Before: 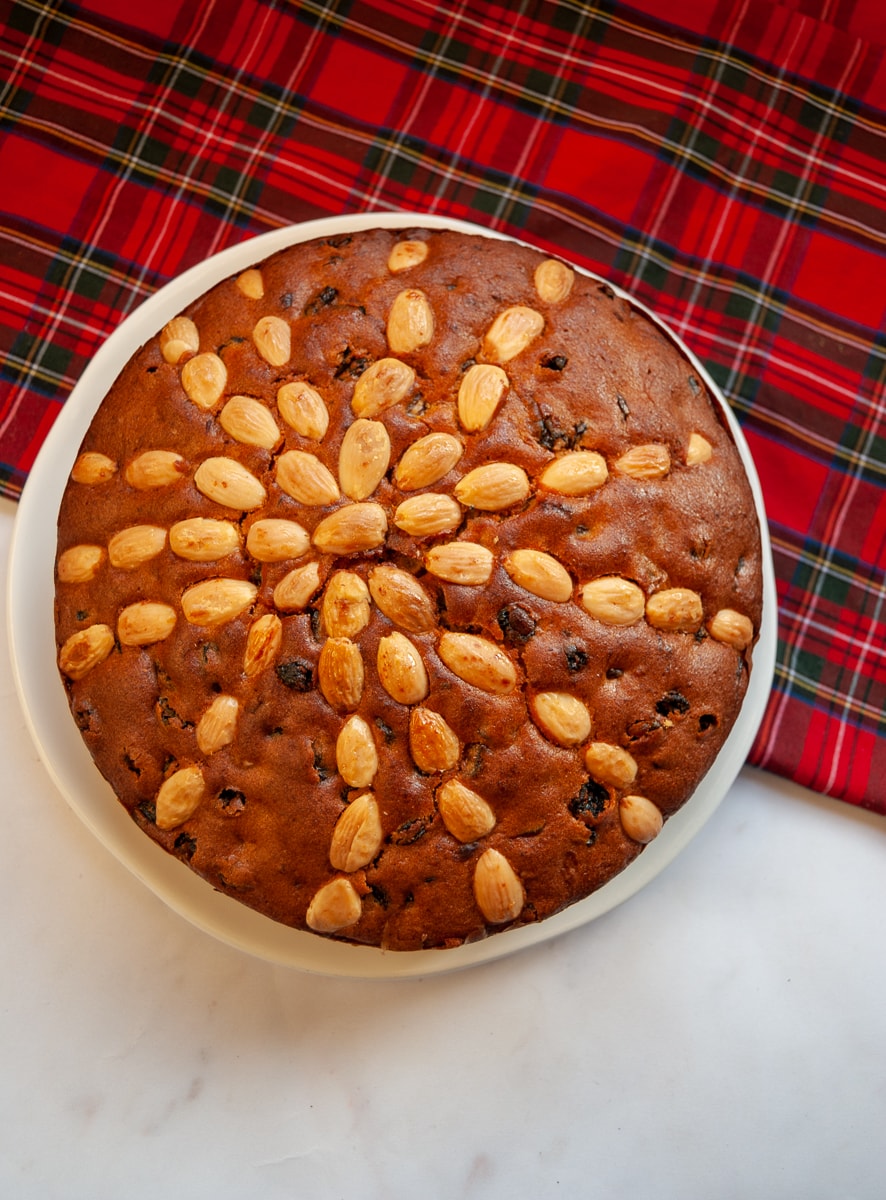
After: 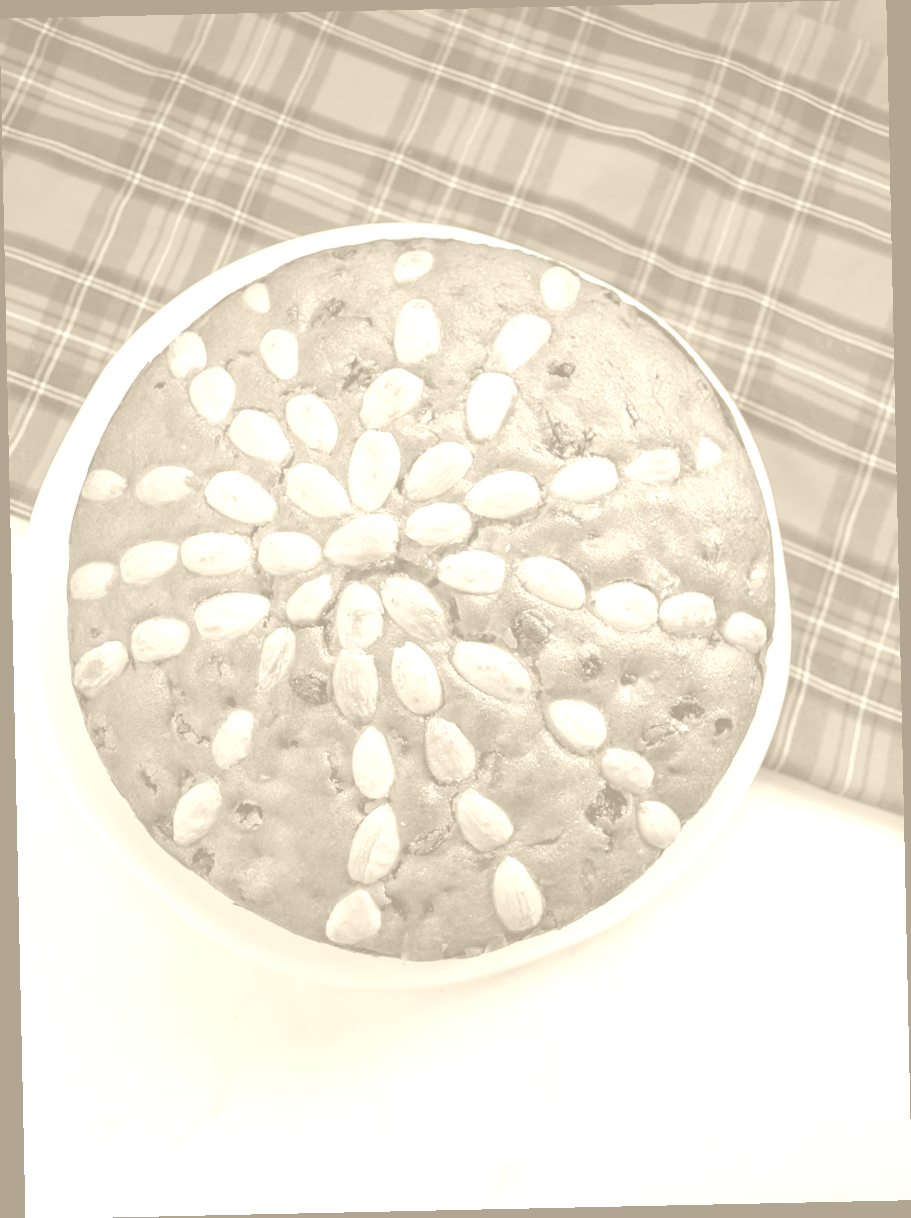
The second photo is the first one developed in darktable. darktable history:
colorize: hue 36°, saturation 71%, lightness 80.79%
rotate and perspective: rotation -1.24°, automatic cropping off
